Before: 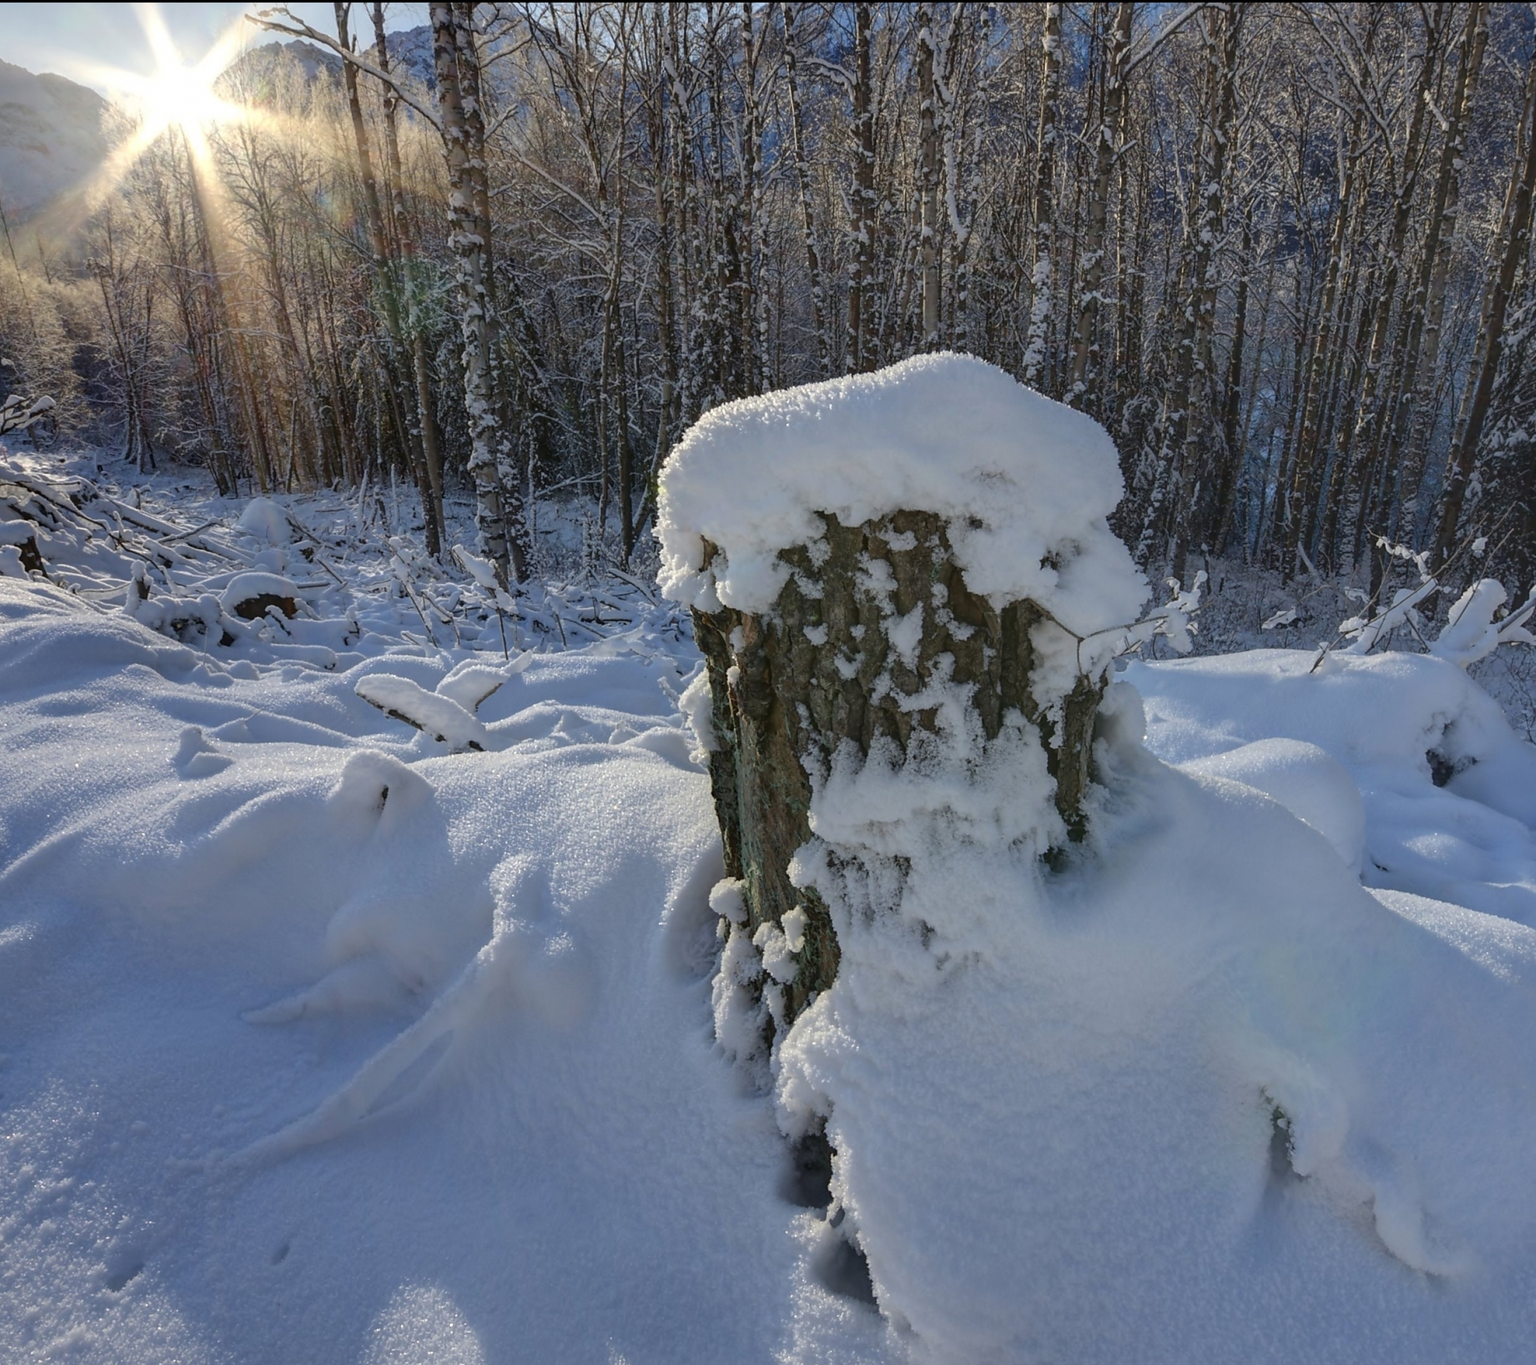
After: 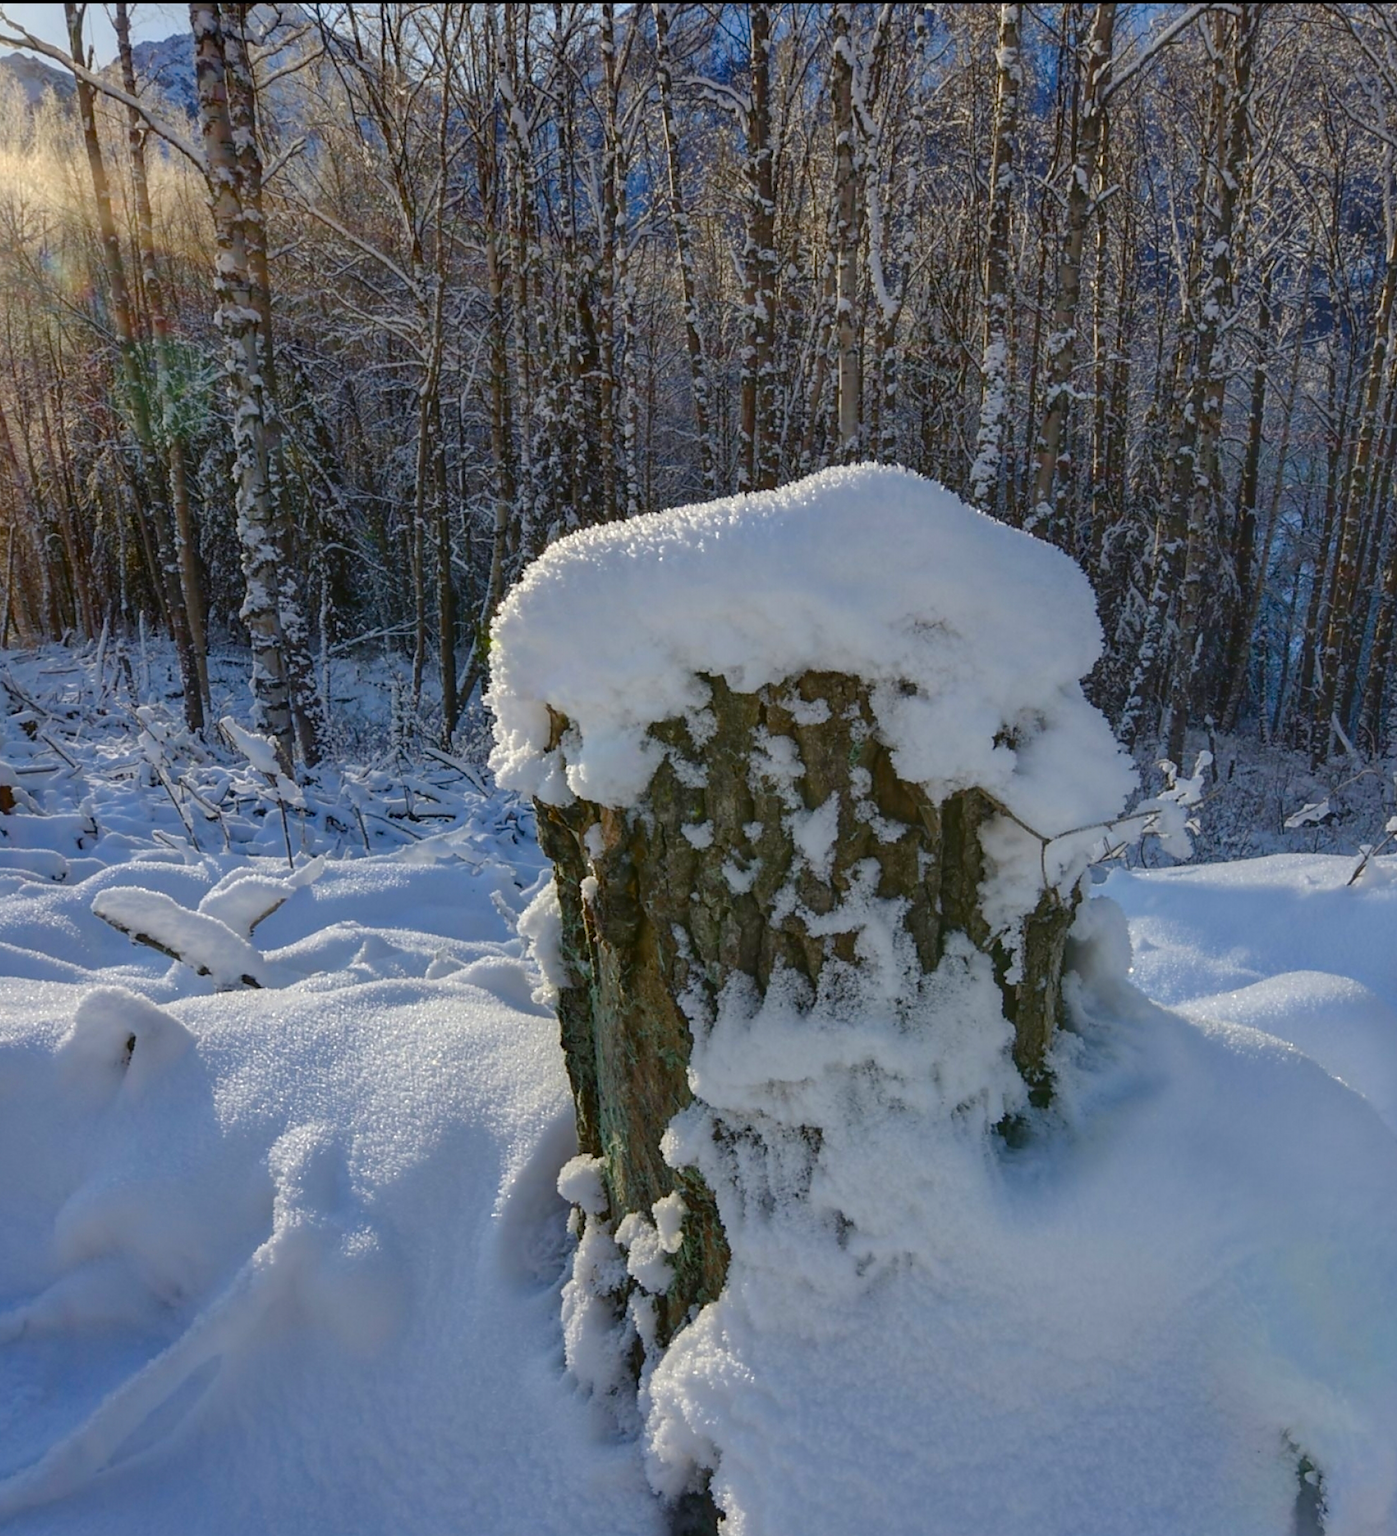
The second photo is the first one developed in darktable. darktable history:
crop: left 18.578%, right 12.188%, bottom 14.45%
color balance rgb: perceptual saturation grading › global saturation 20%, perceptual saturation grading › highlights -25.244%, perceptual saturation grading › shadows 50.445%, global vibrance 14.395%
